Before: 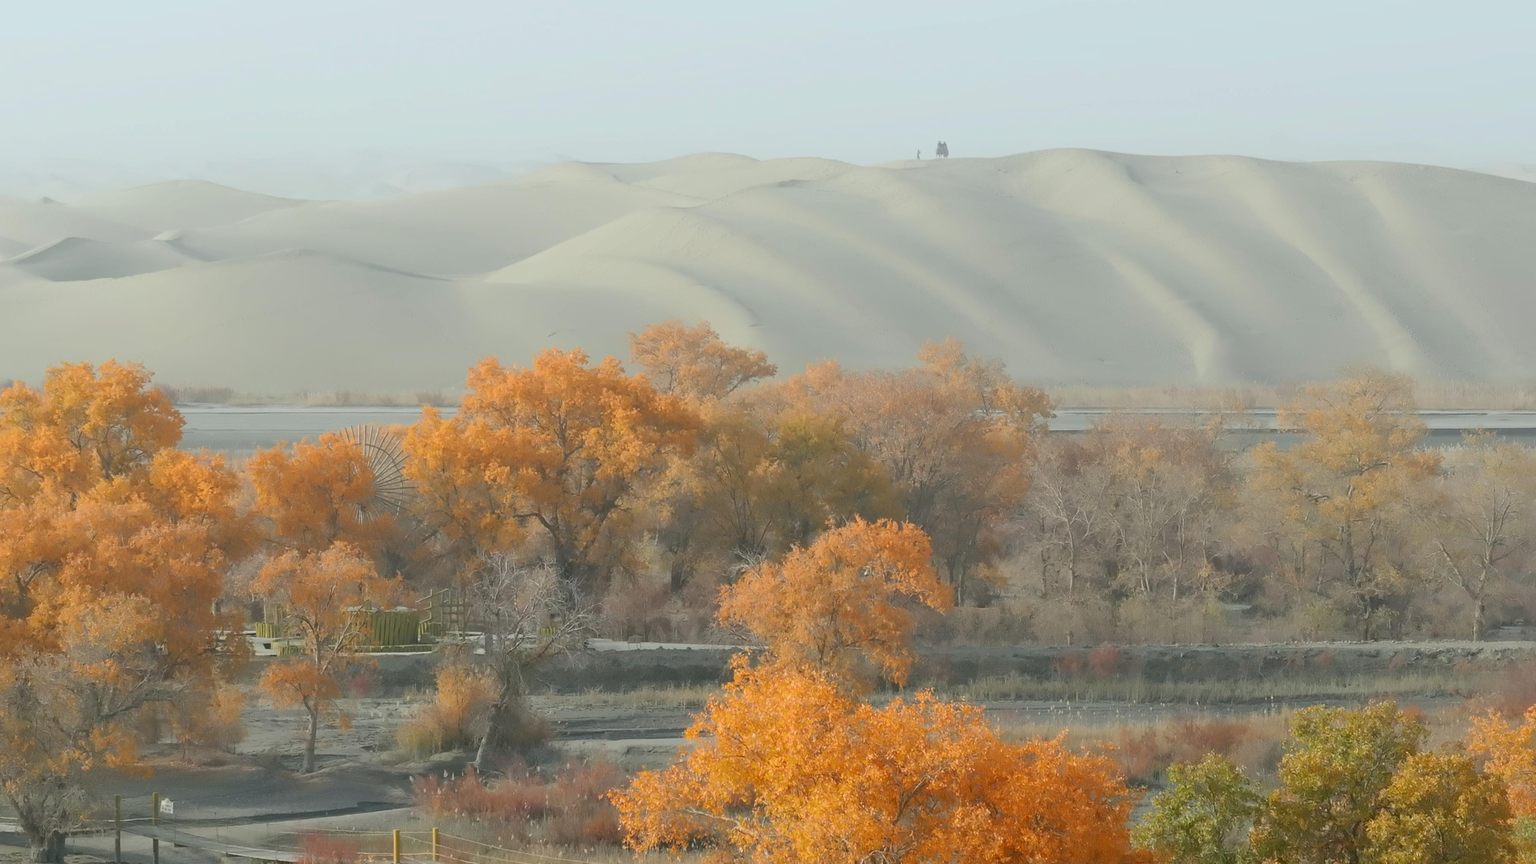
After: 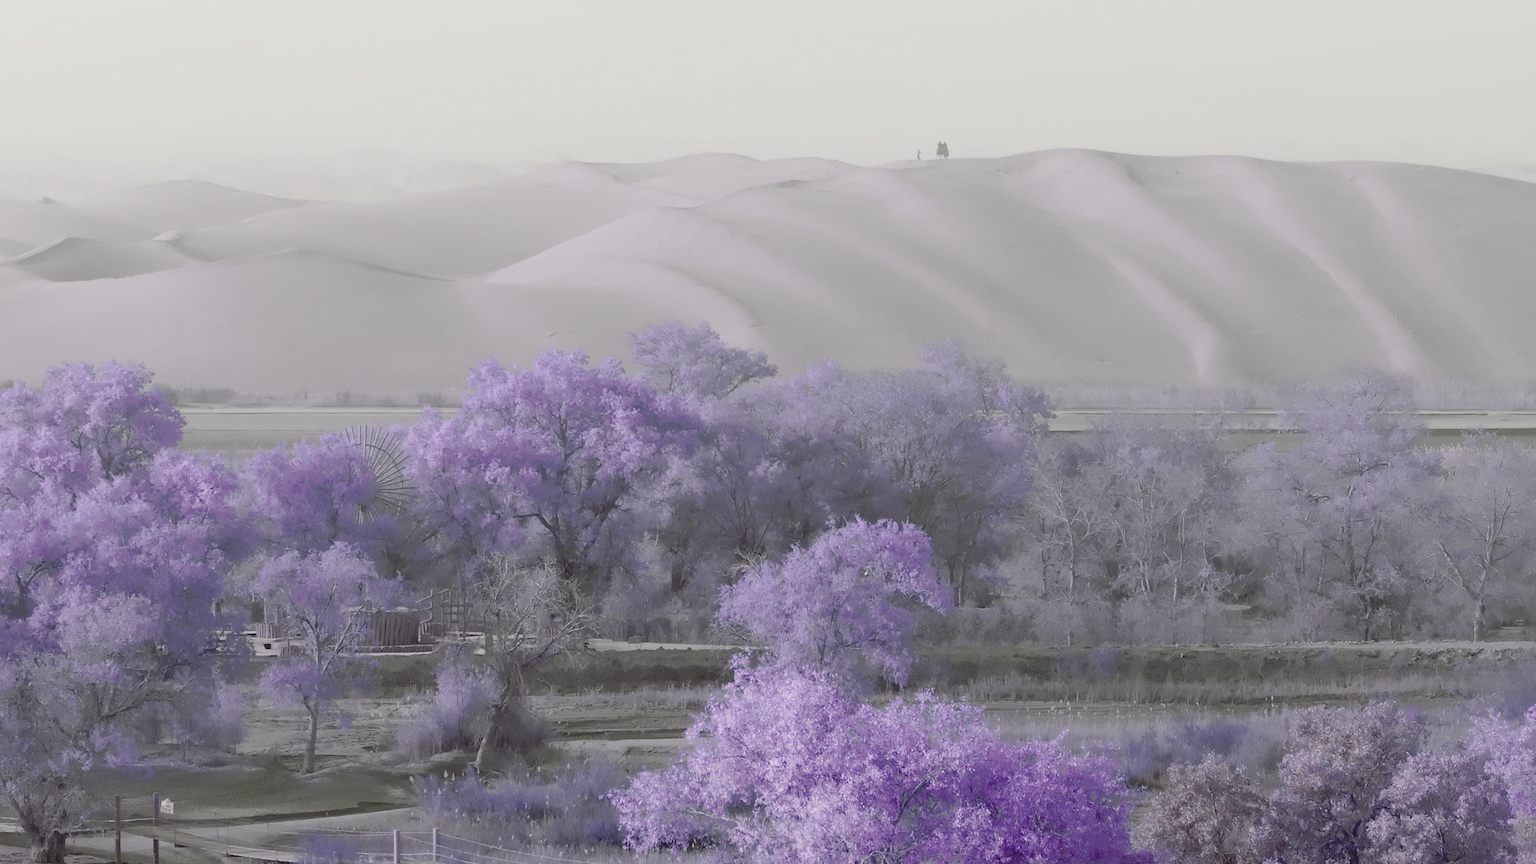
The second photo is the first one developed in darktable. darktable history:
tone curve: curves: ch0 [(0, 0) (0.003, 0.004) (0.011, 0.005) (0.025, 0.014) (0.044, 0.037) (0.069, 0.059) (0.1, 0.096) (0.136, 0.116) (0.177, 0.133) (0.224, 0.177) (0.277, 0.255) (0.335, 0.319) (0.399, 0.385) (0.468, 0.457) (0.543, 0.545) (0.623, 0.621) (0.709, 0.705) (0.801, 0.801) (0.898, 0.901) (1, 1)], preserve colors none
color look up table: target L [93.03, 92.57, 92.48, 79.72, 60.66, 62.6, 52.45, 64.97, 52, 60.18, 49.66, 14.53, 26.92, 200.8, 85.37, 78.08, 67.01, 77.44, 61.49, 71.3, 56.89, 33.81, 46.95, 40.05, 46.4, 15.6, 29.7, 19.07, 6.698, 84.46, 78.53, 65.77, 60.37, 66.9, 52.12, 51.25, 47.43, 29.85, 40.93, 40.02, 30.03, 15.47, 16.99, 8.463, 81.37, 86.47, 75.02, 66.91, 51.06], target a [3.635, -0.519, 11.43, -0.002, 19.46, 3.458, 16.21, 9.366, 7.049, -1.023, 2.981, 29.17, 0.192, 0, 8.913, 2.796, 19.26, 10.12, 14.79, 0.946, 8.677, 29.81, 5.738, 17.59, 7.336, 35.76, 7.758, 21, 13.56, -5.484, -2.75, -7.747, -2.242, -7.299, -2.417, -15.23, -9.963, -14.08, -6.481, -1.935, -11.31, -17.48, -29.32, -12.16, -4.482, -7.752, -0.811, -6.752, -5.298], target b [-1.516, 4.126, -7.714, 9.962, -4.32, 18.12, 9.249, -4.239, 4.692, 18.52, -0.569, 8.242, 20.57, -0.001, -8.147, -5.774, -28.95, -11.33, -26.7, -19.35, -32.37, -48.31, -16.6, -51.68, -6.067, -48.52, -11.54, -30.07, -30.85, 3.989, -0.891, 0.734, -3.559, -2.69, -16.78, 27.25, 5.041, 5.661, -0.71, 0.032, 10.94, -7.646, 23.04, 7.326, 19.92, 18.13, 4.817, 12.45, 18.12], num patches 49
